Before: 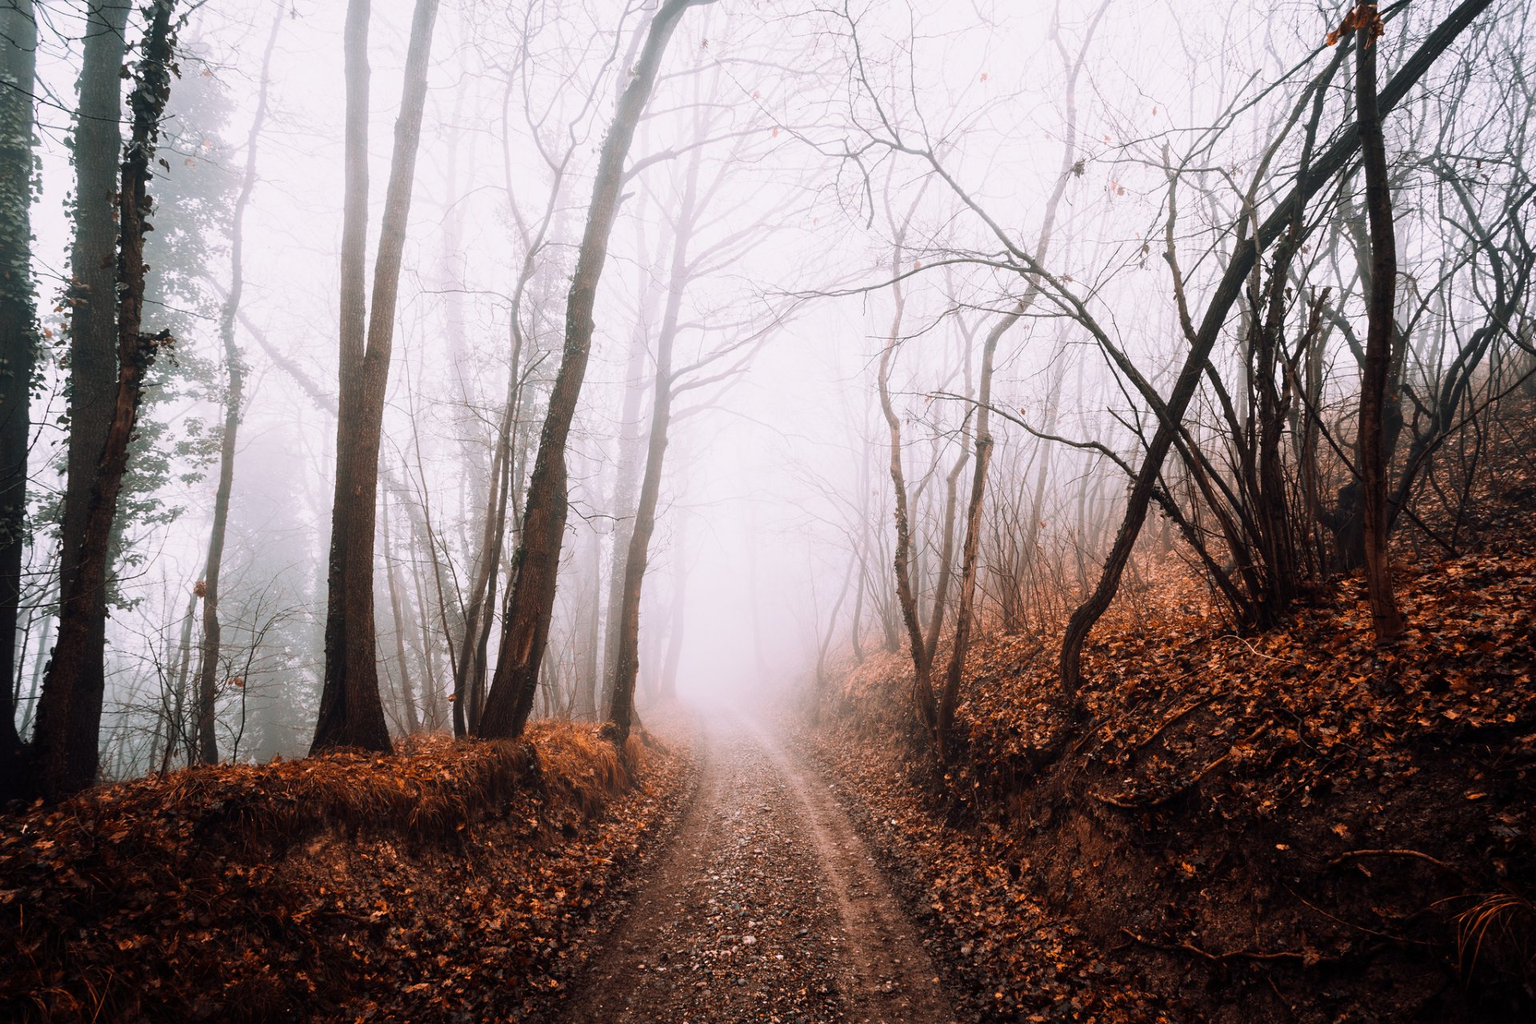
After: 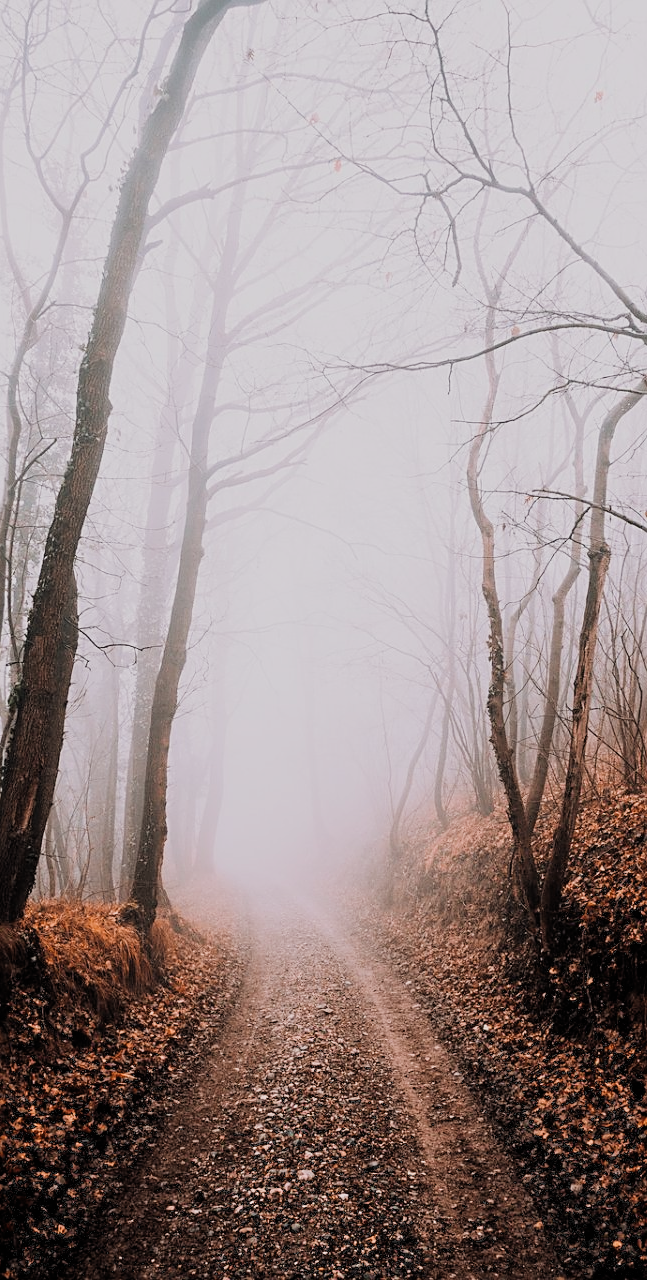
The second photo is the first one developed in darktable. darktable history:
crop: left 32.89%, right 33.377%
sharpen: on, module defaults
filmic rgb: black relative exposure -7.65 EV, white relative exposure 4.56 EV, hardness 3.61, contrast 1.052, add noise in highlights 0, preserve chrominance luminance Y, color science v3 (2019), use custom middle-gray values true, contrast in highlights soft
